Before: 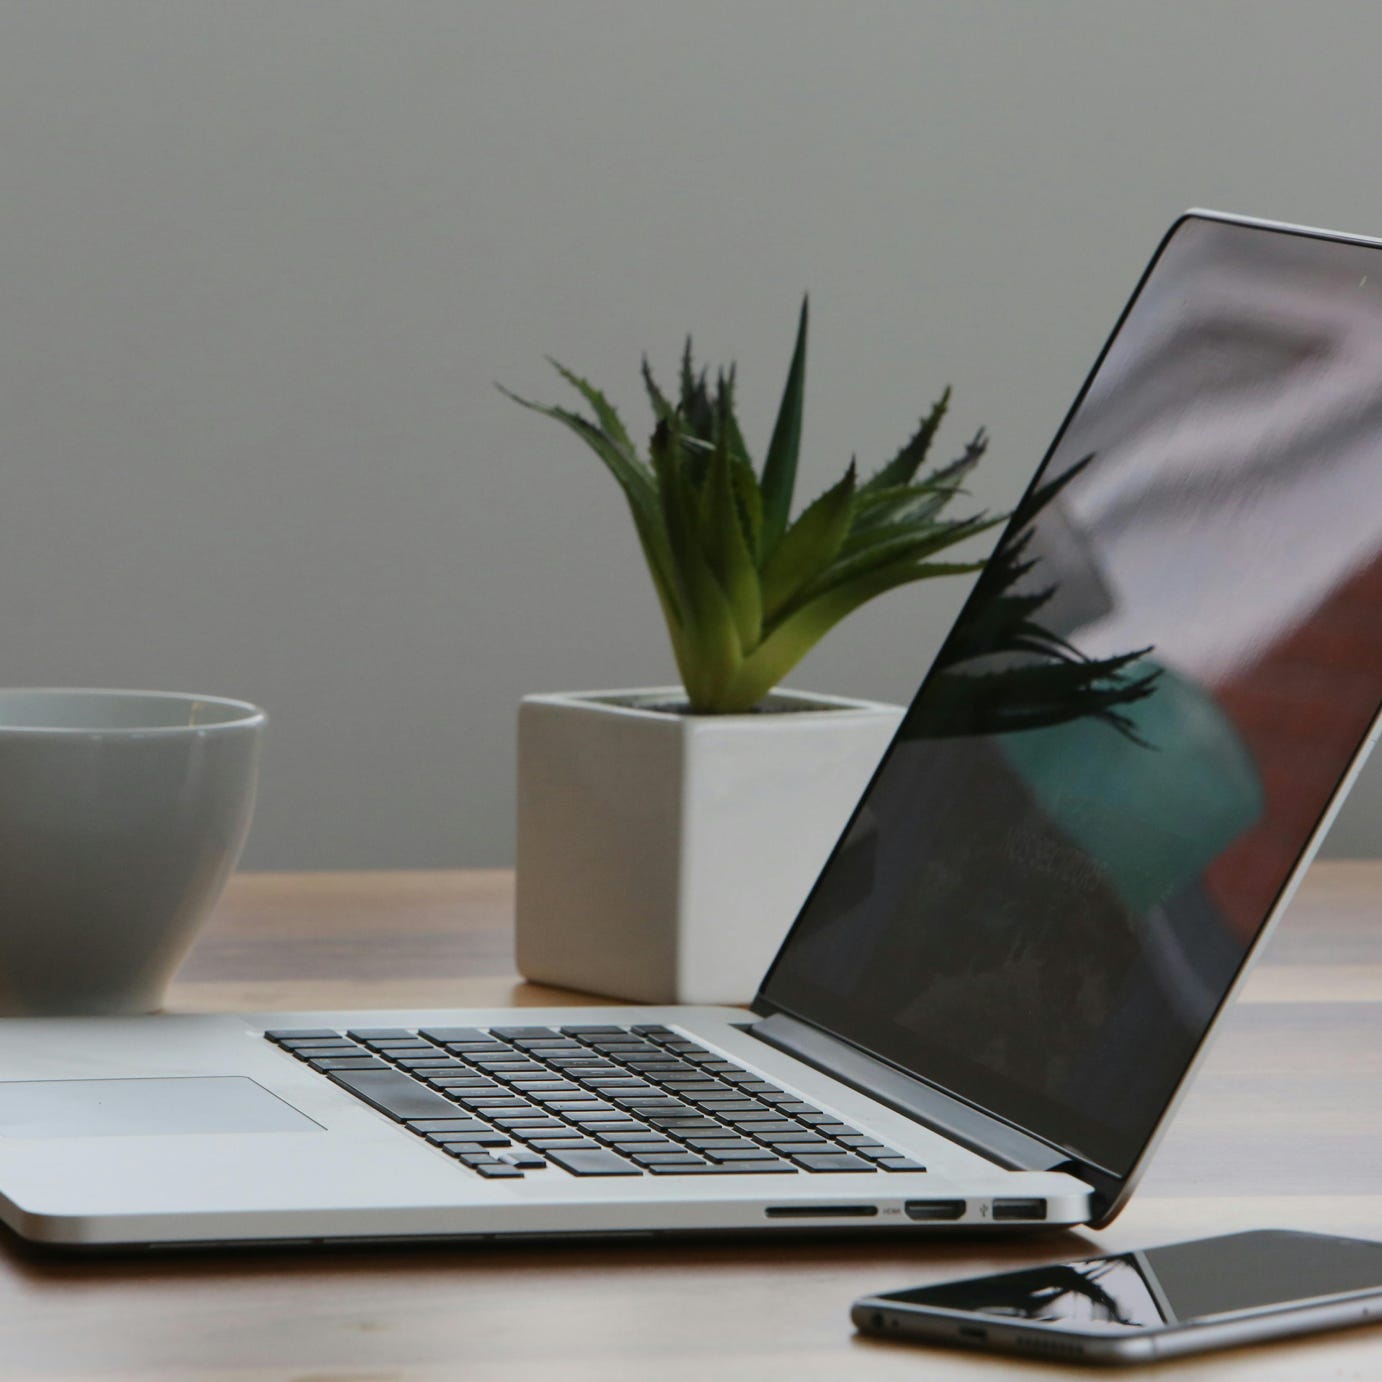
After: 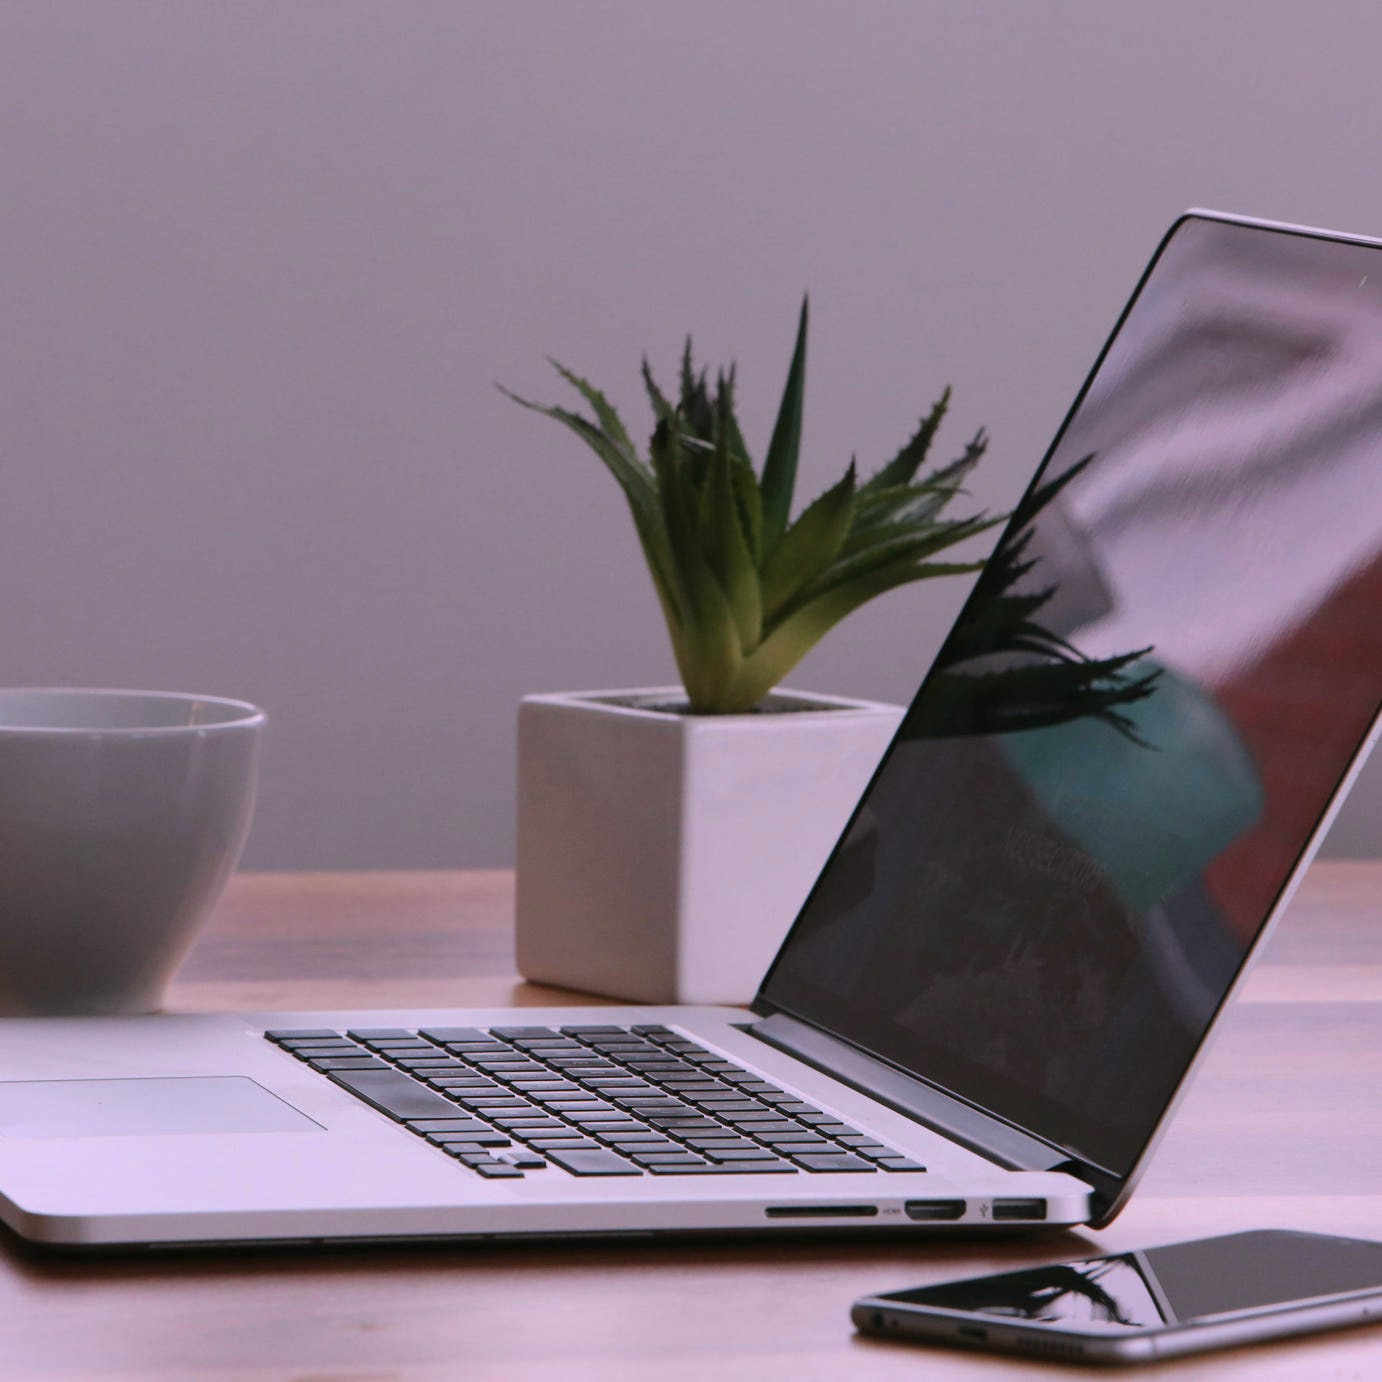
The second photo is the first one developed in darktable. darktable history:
white balance: red 1.045, blue 0.932
color correction: highlights a* 15.03, highlights b* -25.07
